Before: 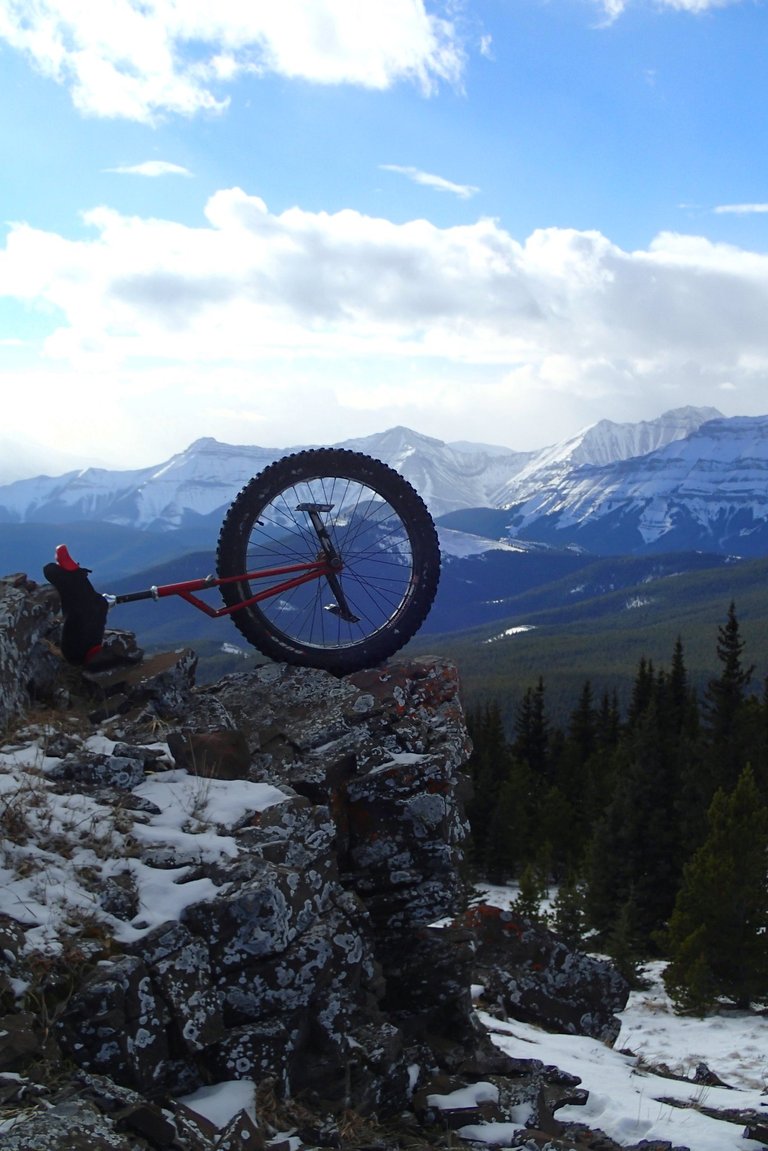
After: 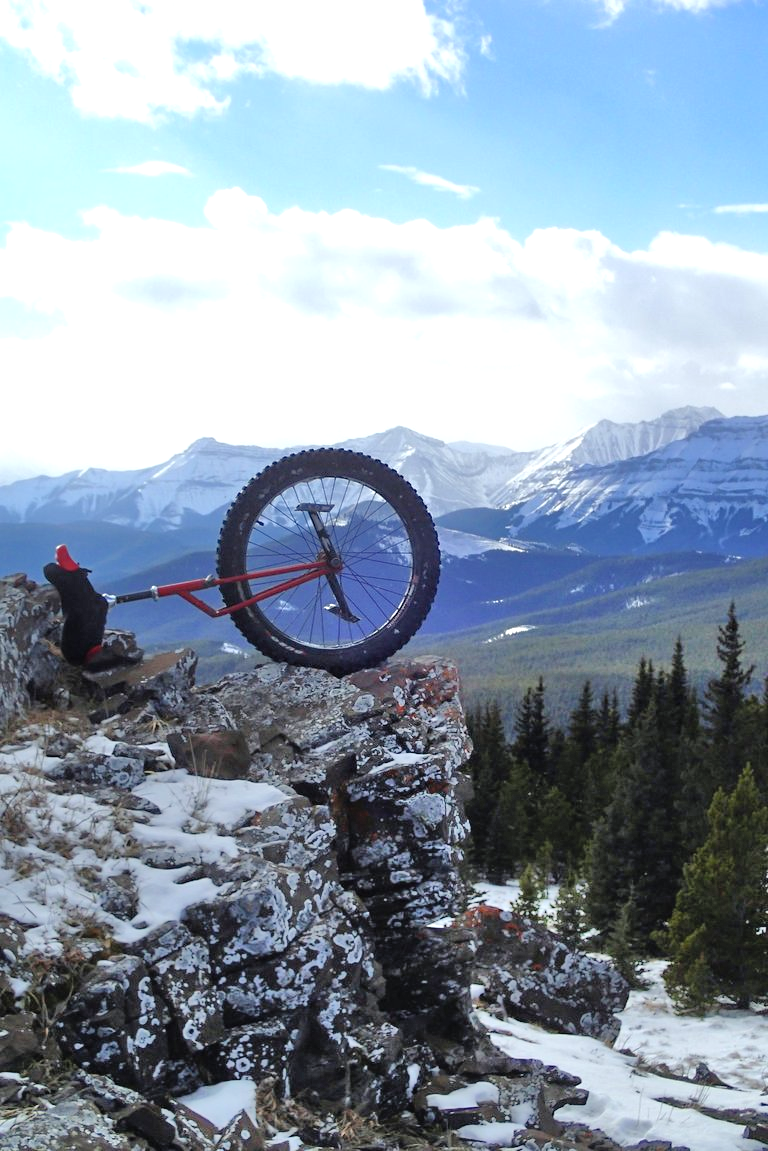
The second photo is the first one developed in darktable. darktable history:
shadows and highlights: radius 110.64, shadows 51.58, white point adjustment 8.98, highlights -5.03, soften with gaussian
tone equalizer: -7 EV 0.157 EV, -6 EV 0.608 EV, -5 EV 1.11 EV, -4 EV 1.31 EV, -3 EV 1.12 EV, -2 EV 0.6 EV, -1 EV 0.159 EV
